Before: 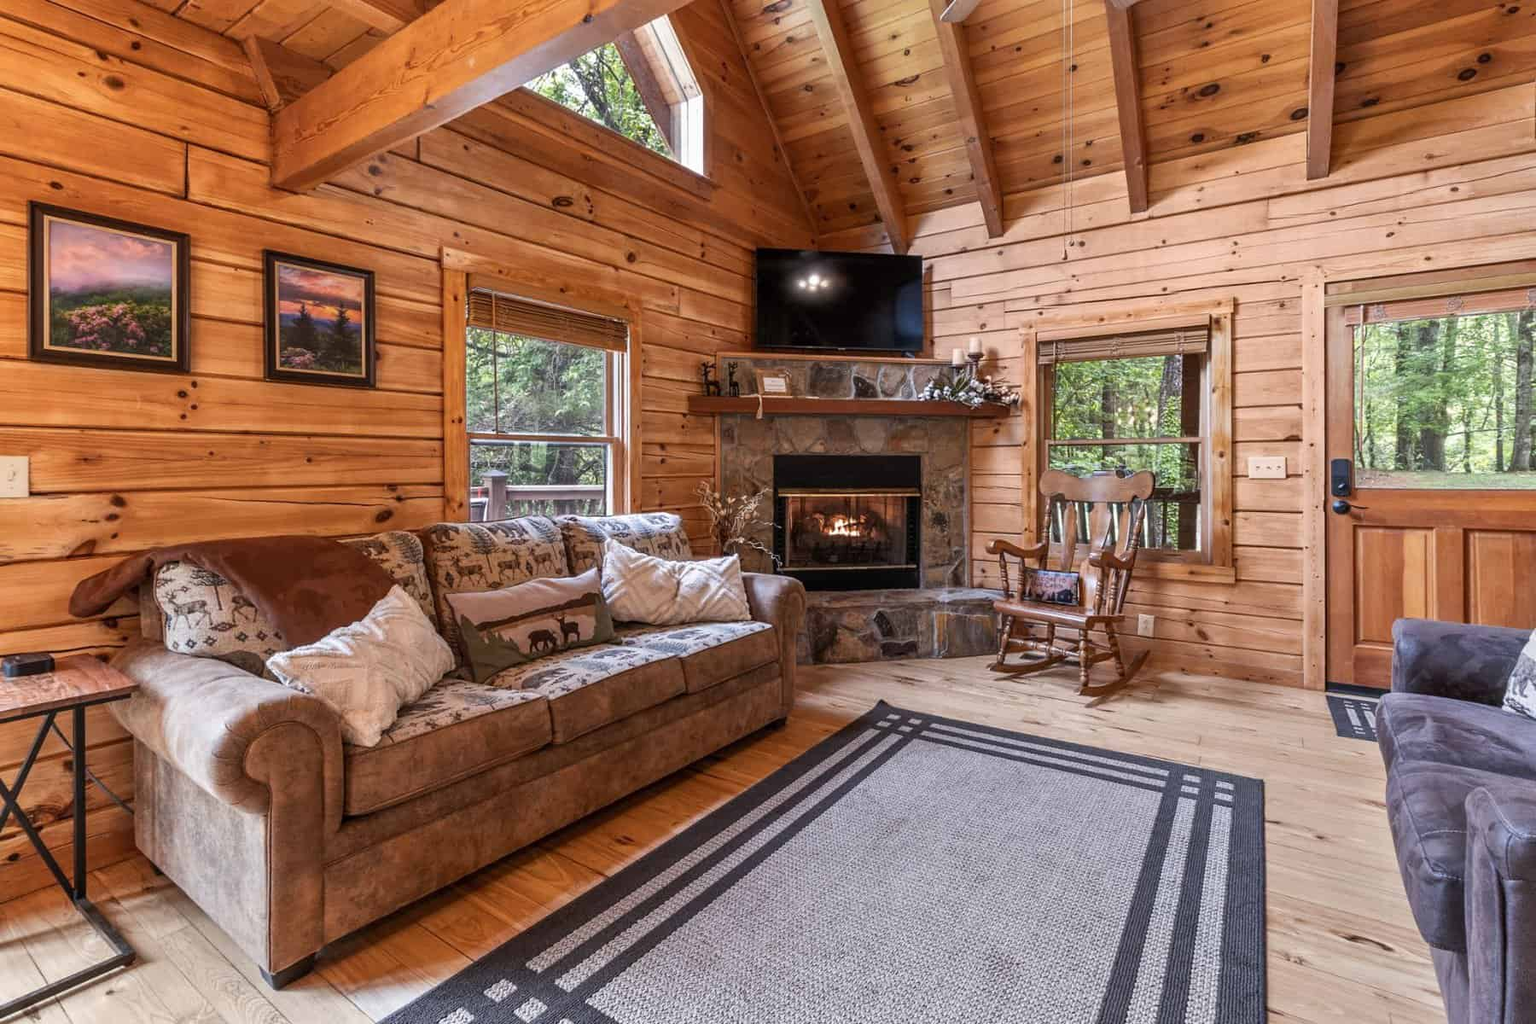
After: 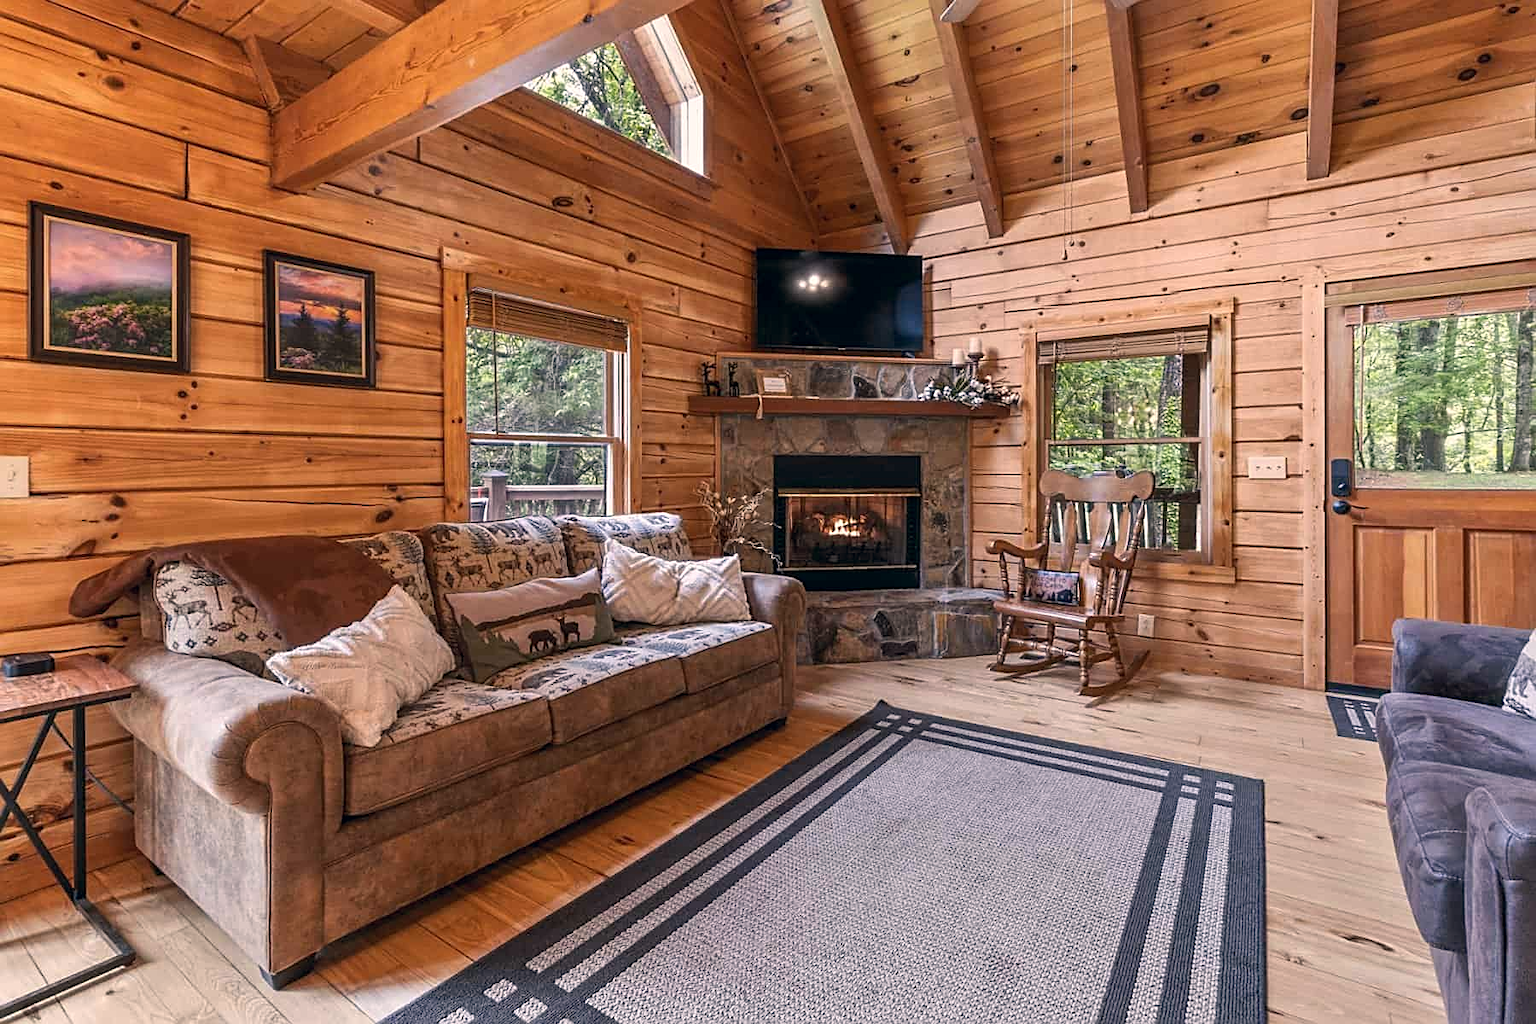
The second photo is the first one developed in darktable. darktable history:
color correction: highlights a* 5.38, highlights b* 5.3, shadows a* -4.26, shadows b* -5.11
sharpen: on, module defaults
